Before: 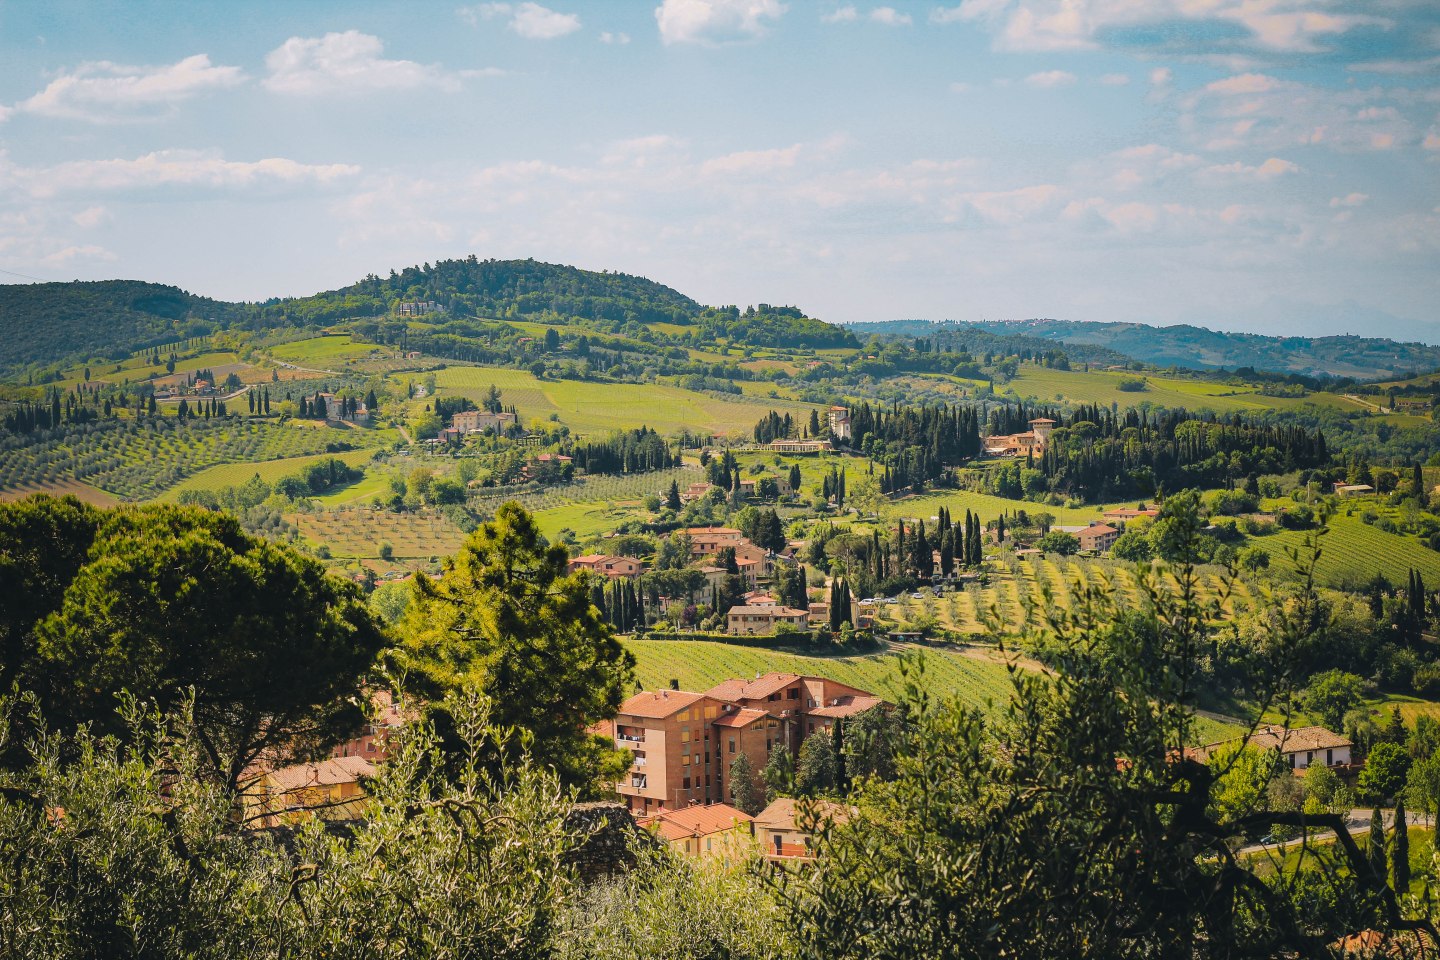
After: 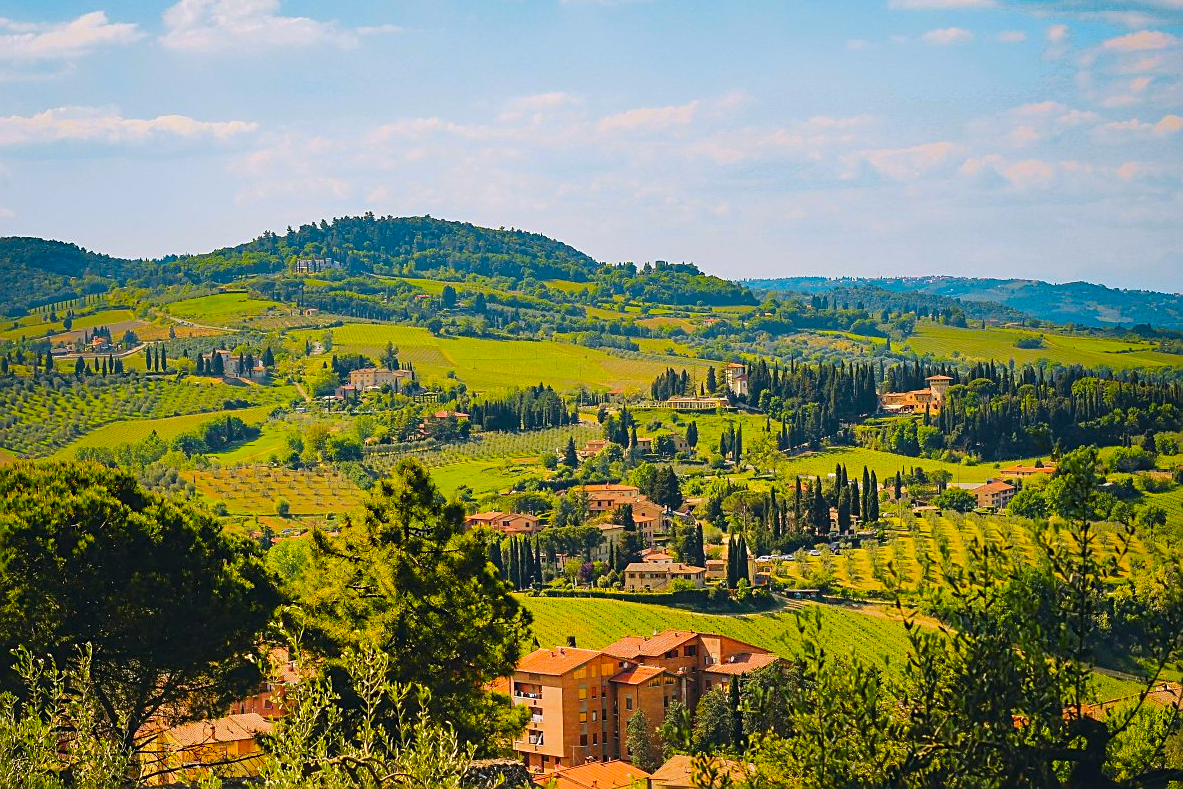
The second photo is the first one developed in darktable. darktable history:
sharpen: on, module defaults
crop and rotate: left 7.196%, top 4.574%, right 10.605%, bottom 13.178%
color contrast: green-magenta contrast 1.55, blue-yellow contrast 1.83
